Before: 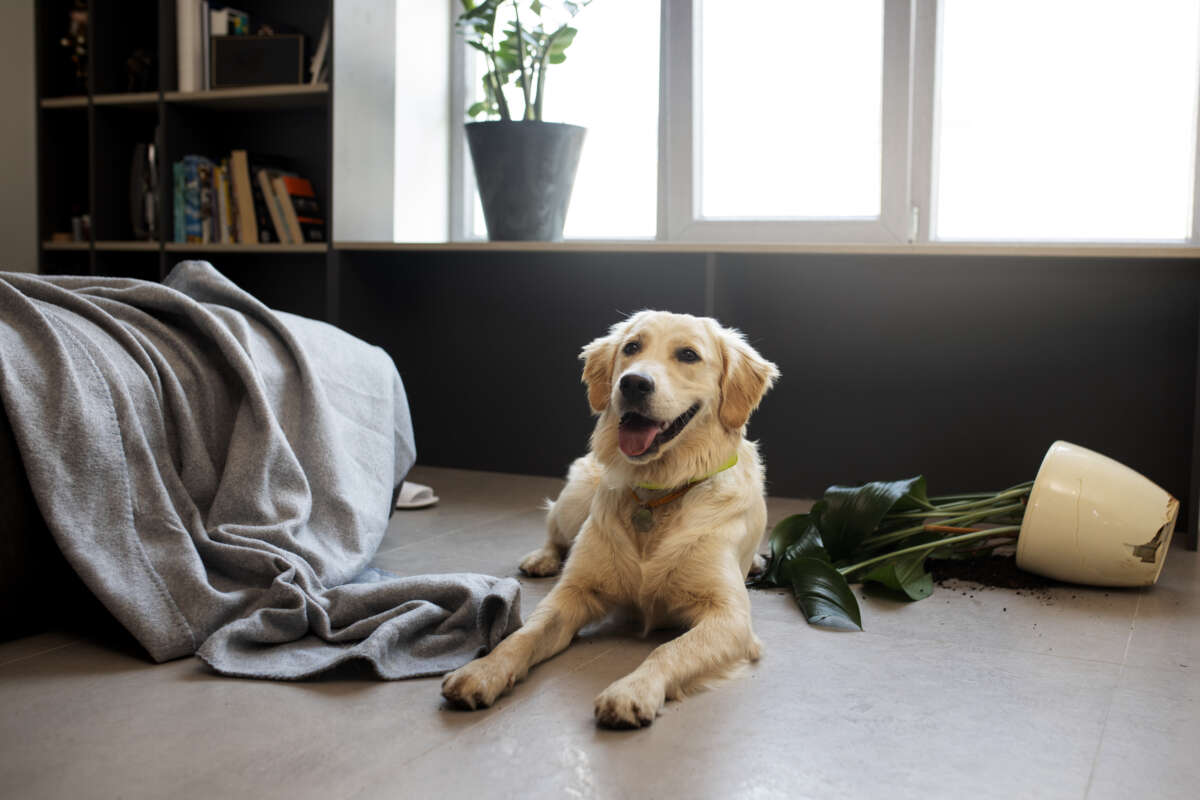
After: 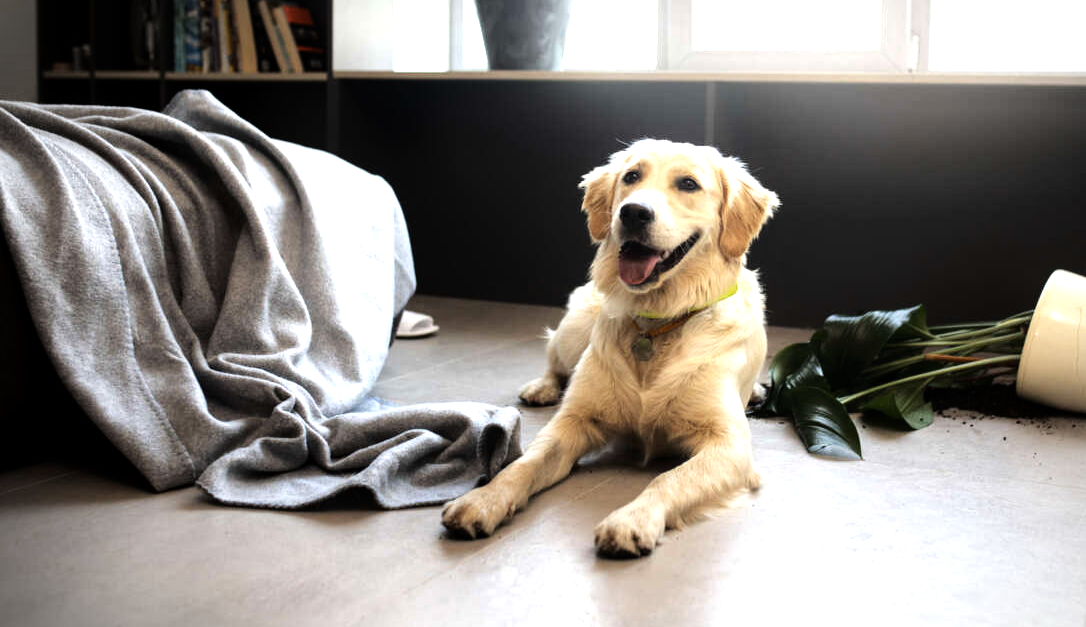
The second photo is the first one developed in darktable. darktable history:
vignetting: fall-off start 79.4%, brightness -0.28, width/height ratio 1.327, dithering 16-bit output
crop: top 21.393%, right 9.455%, bottom 0.21%
tone equalizer: -8 EV -1.12 EV, -7 EV -1.02 EV, -6 EV -0.848 EV, -5 EV -0.585 EV, -3 EV 0.589 EV, -2 EV 0.888 EV, -1 EV 0.993 EV, +0 EV 1.08 EV, mask exposure compensation -0.515 EV
